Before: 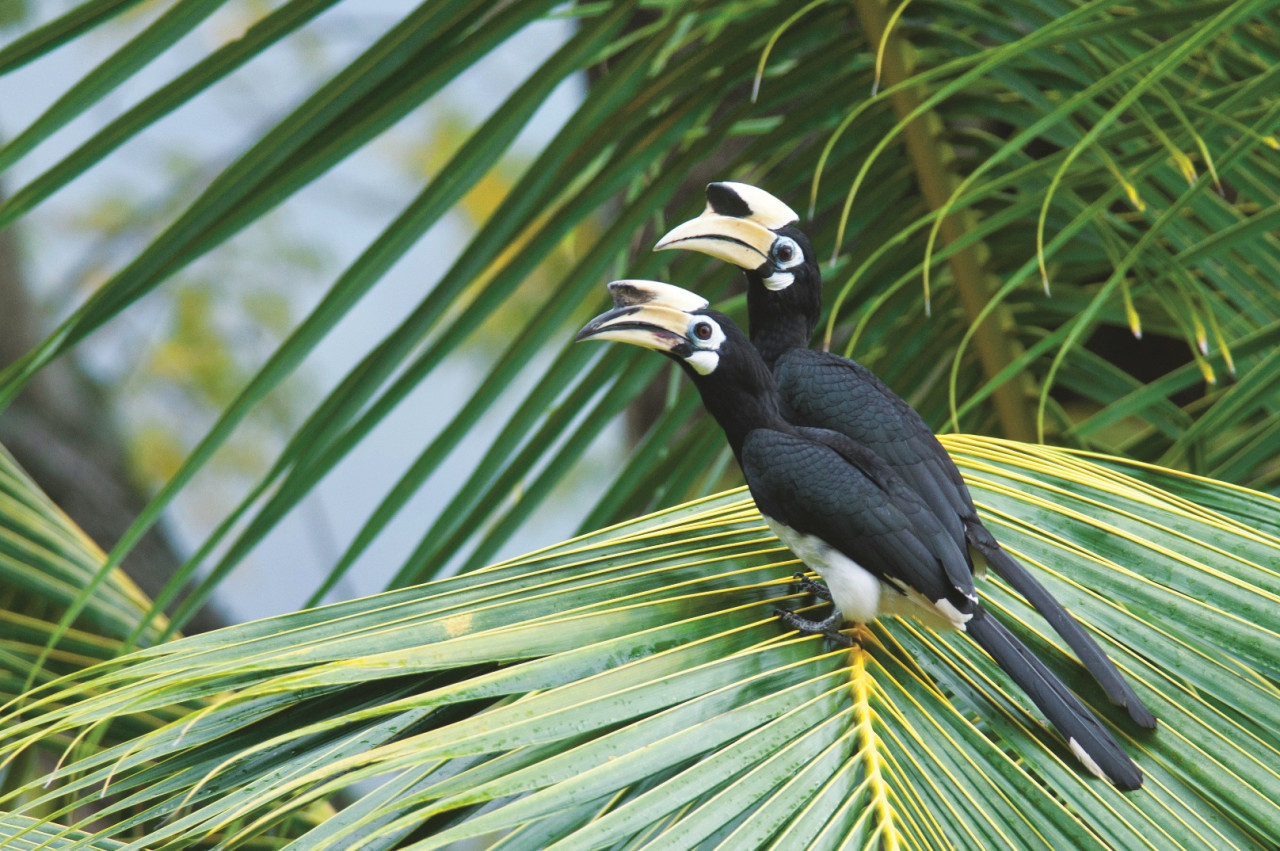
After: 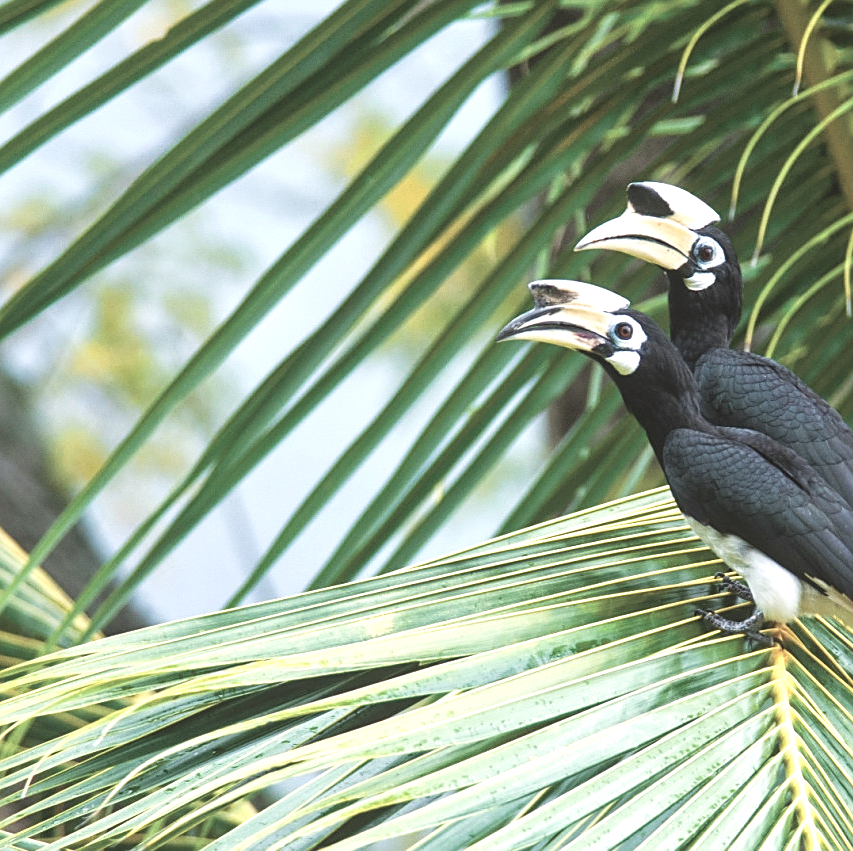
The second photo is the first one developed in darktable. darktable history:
sharpen: on, module defaults
contrast brightness saturation: contrast 0.096, saturation -0.376
crop and rotate: left 6.213%, right 27.138%
local contrast: detail 109%
tone equalizer: mask exposure compensation -0.494 EV
velvia: on, module defaults
exposure: black level correction 0, exposure 0.701 EV, compensate highlight preservation false
